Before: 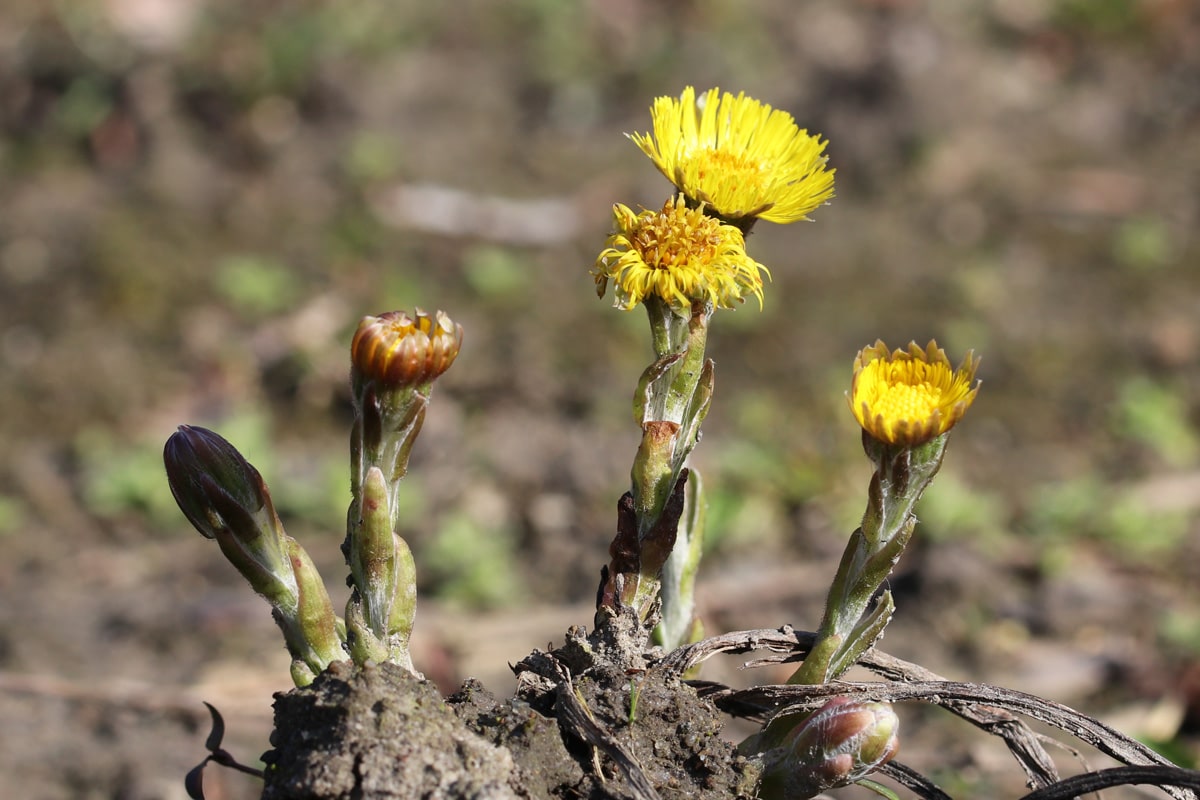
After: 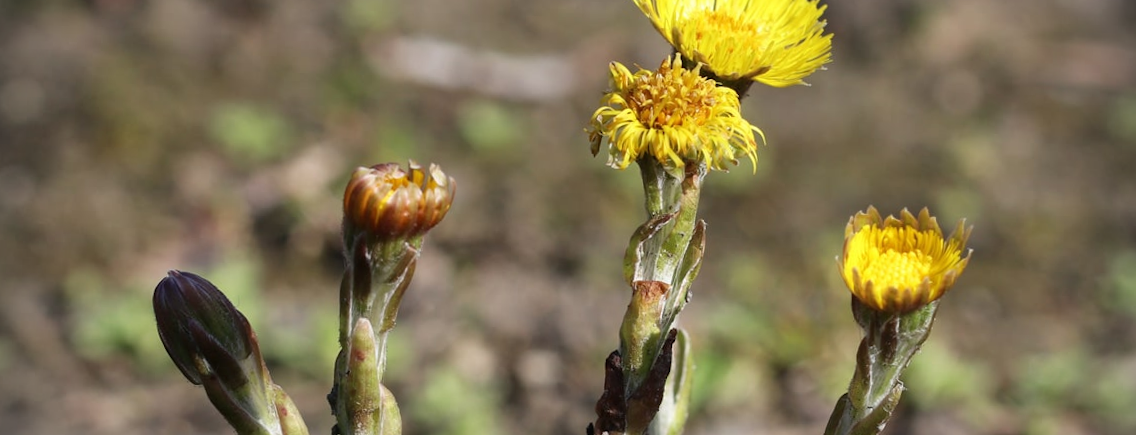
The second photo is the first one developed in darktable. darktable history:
rotate and perspective: rotation 1.72°, automatic cropping off
vignetting: fall-off start 88.03%, fall-off radius 24.9%
crop: left 1.744%, top 19.225%, right 5.069%, bottom 28.357%
